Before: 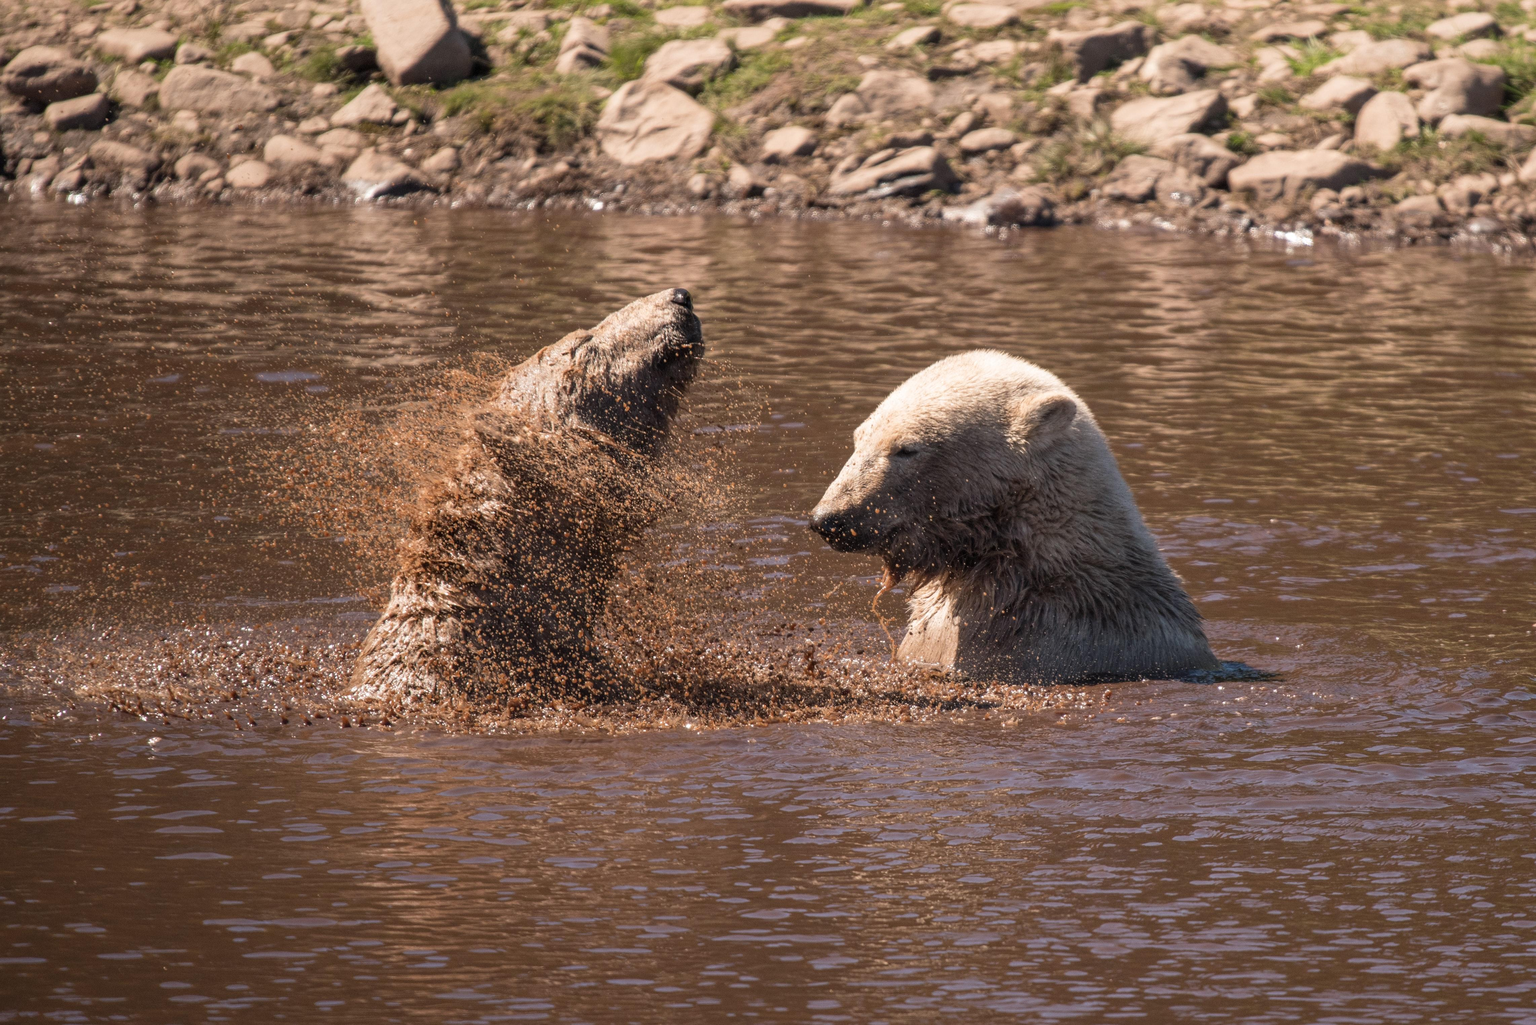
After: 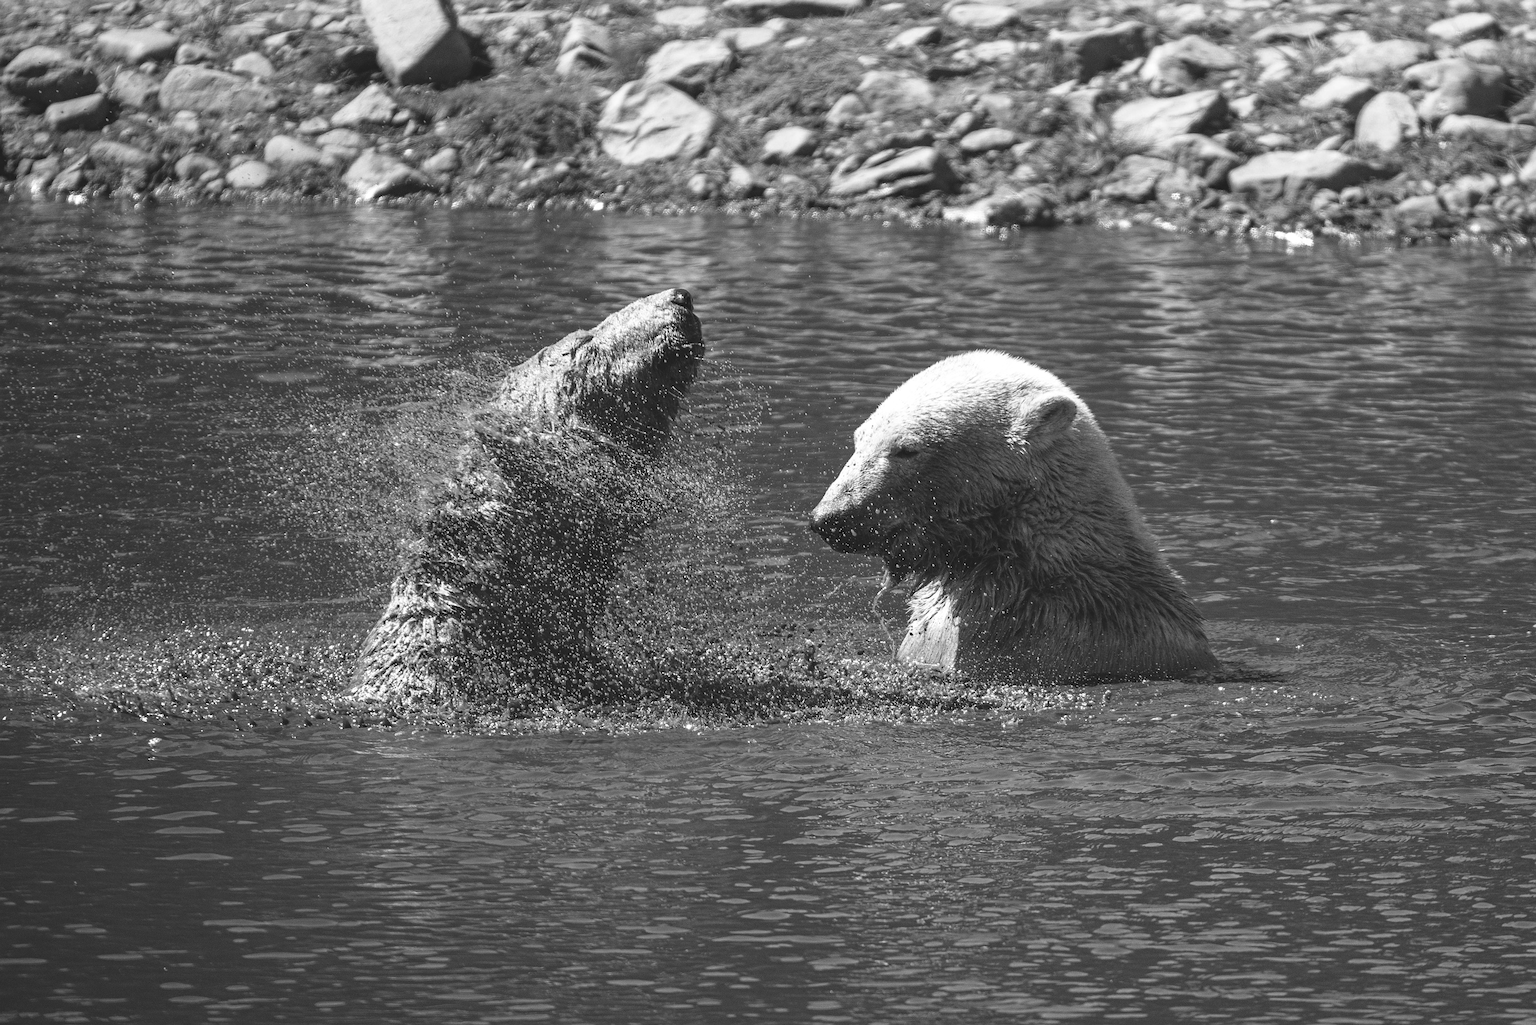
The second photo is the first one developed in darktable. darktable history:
sharpen: on, module defaults
filmic rgb: black relative exposure -7.97 EV, white relative exposure 2.34 EV, hardness 6.61, iterations of high-quality reconstruction 0
haze removal: adaptive false
color calibration: output gray [0.22, 0.42, 0.37, 0], illuminant same as pipeline (D50), adaptation none (bypass), x 0.333, y 0.334, temperature 5020.22 K
exposure: black level correction -0.029, compensate highlight preservation false
